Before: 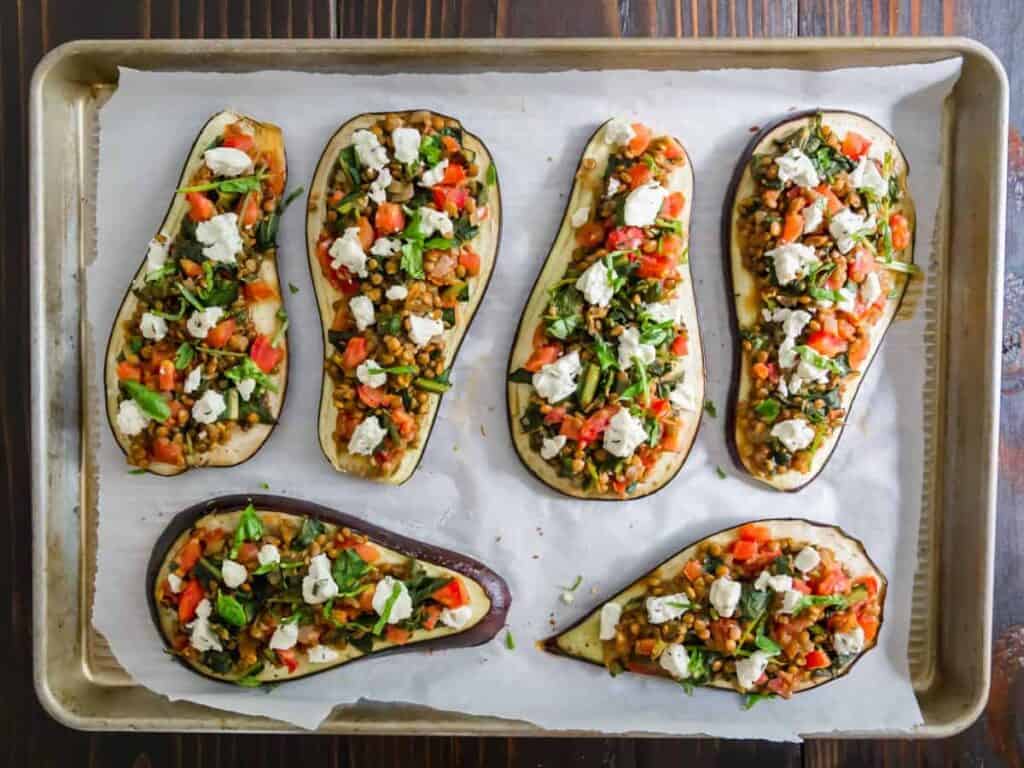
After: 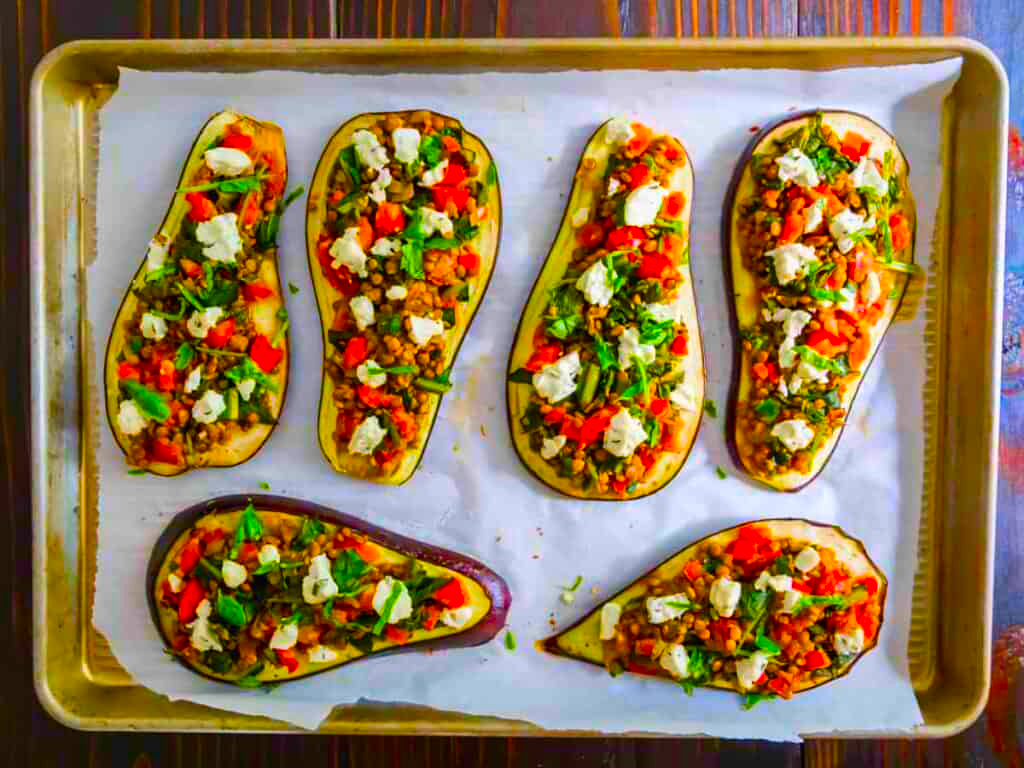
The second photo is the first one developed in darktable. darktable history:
rotate and perspective: automatic cropping off
color balance rgb: linear chroma grading › global chroma 23.15%, perceptual saturation grading › global saturation 28.7%, perceptual saturation grading › mid-tones 12.04%, perceptual saturation grading › shadows 10.19%, global vibrance 22.22%
color contrast: green-magenta contrast 1.55, blue-yellow contrast 1.83
